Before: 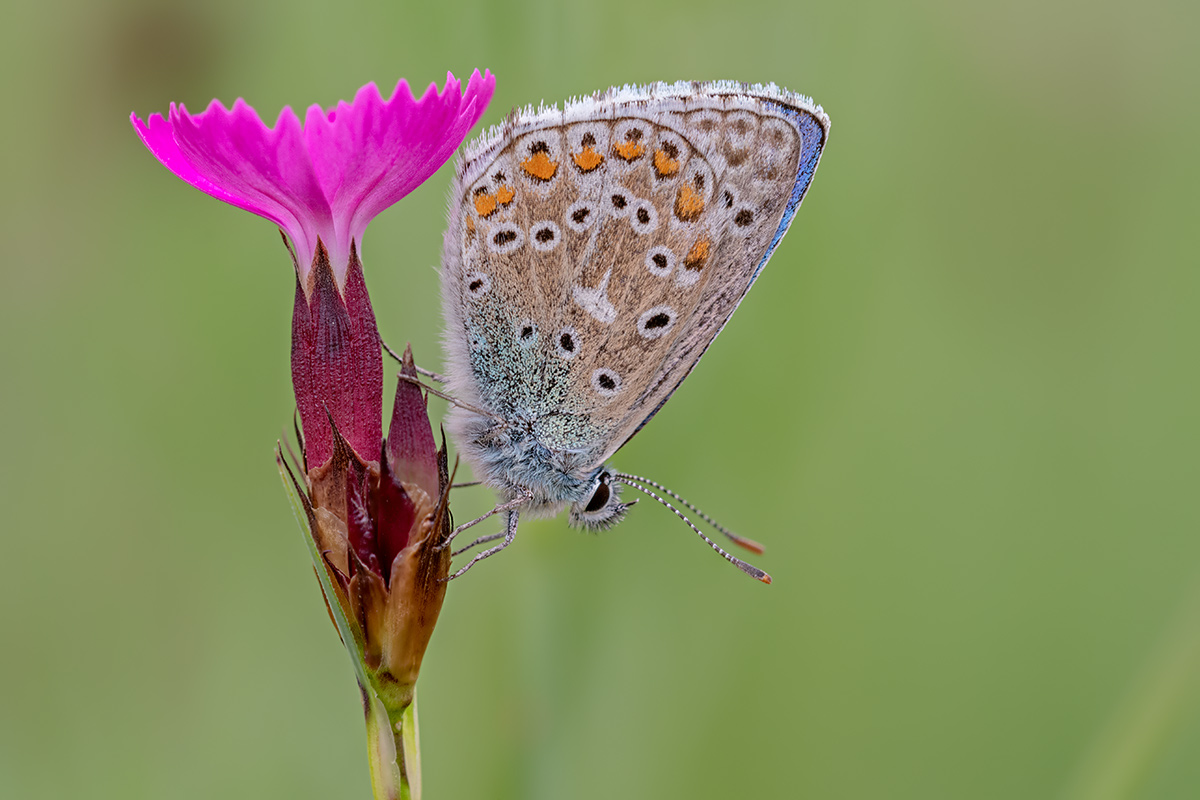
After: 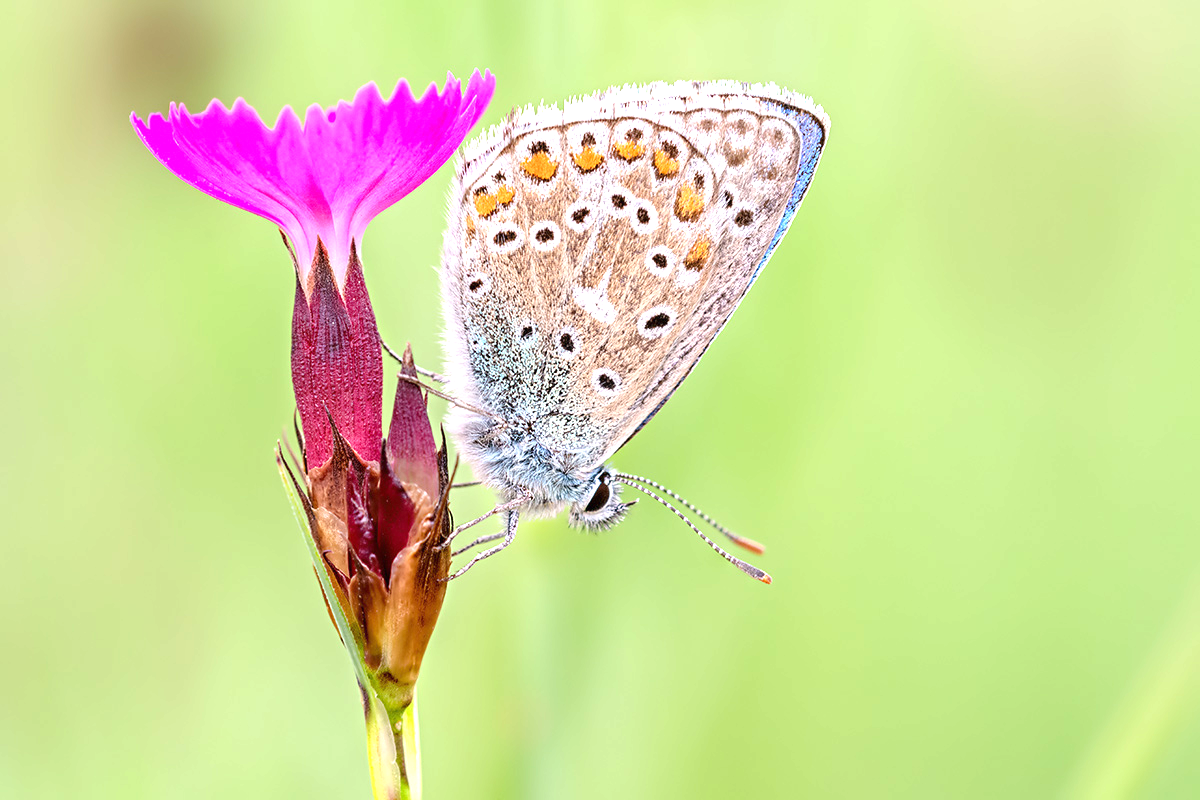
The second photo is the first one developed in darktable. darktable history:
exposure: black level correction 0, exposure 1.451 EV
